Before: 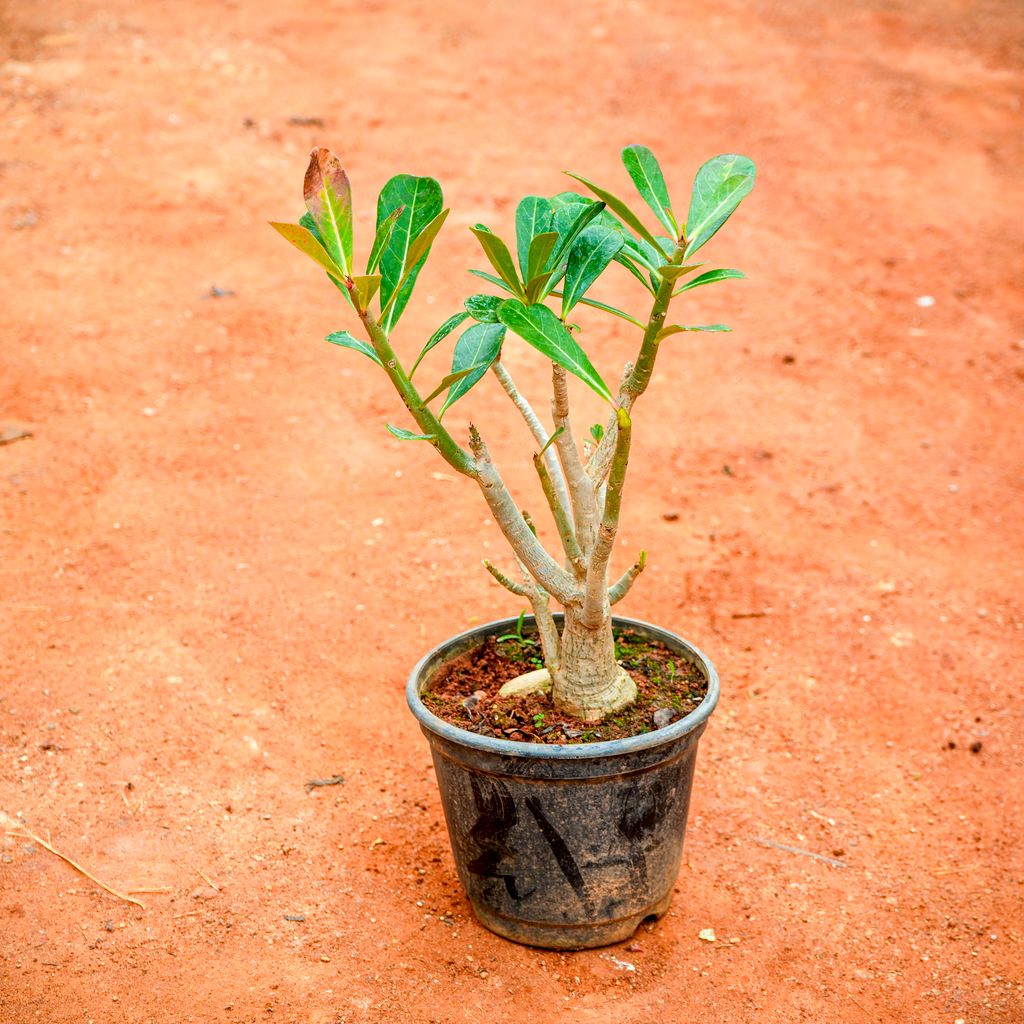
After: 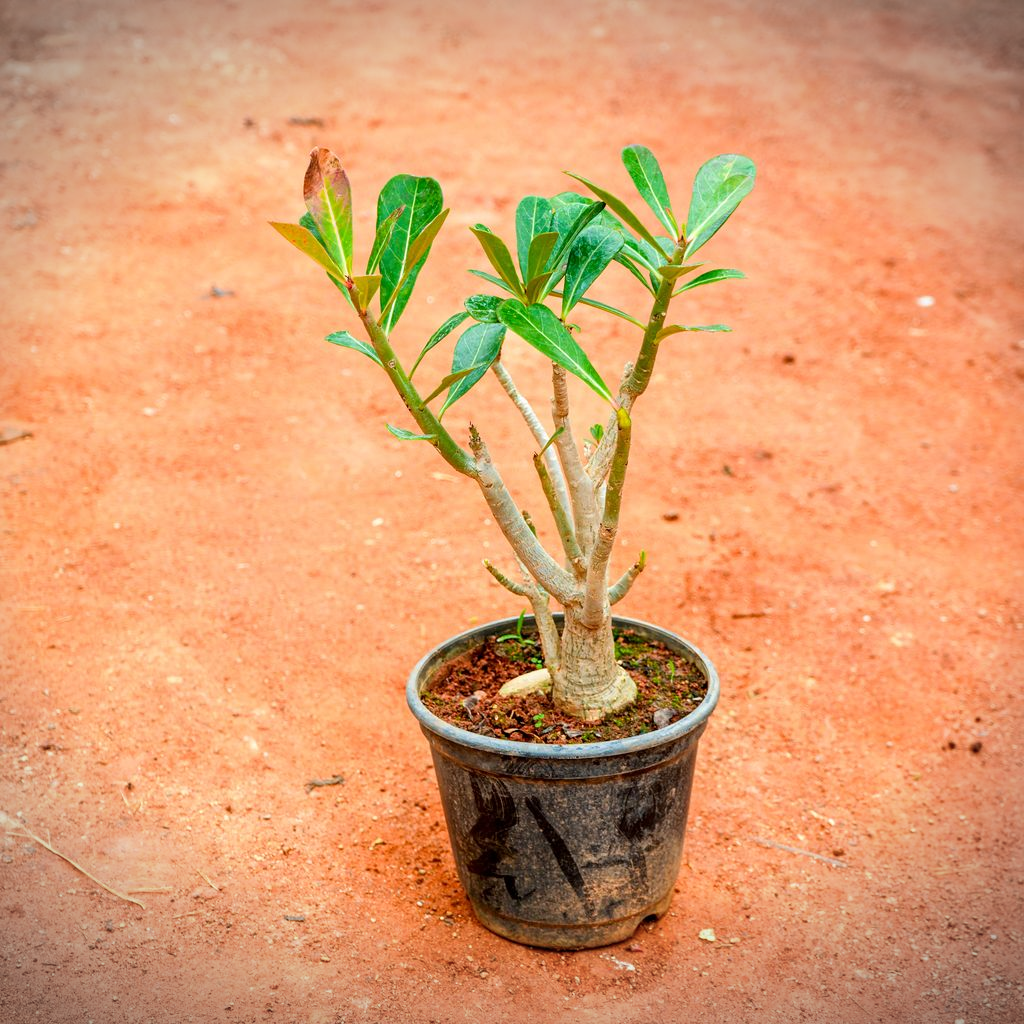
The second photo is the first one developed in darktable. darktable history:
vignetting: fall-off start 97.19%, width/height ratio 1.18
